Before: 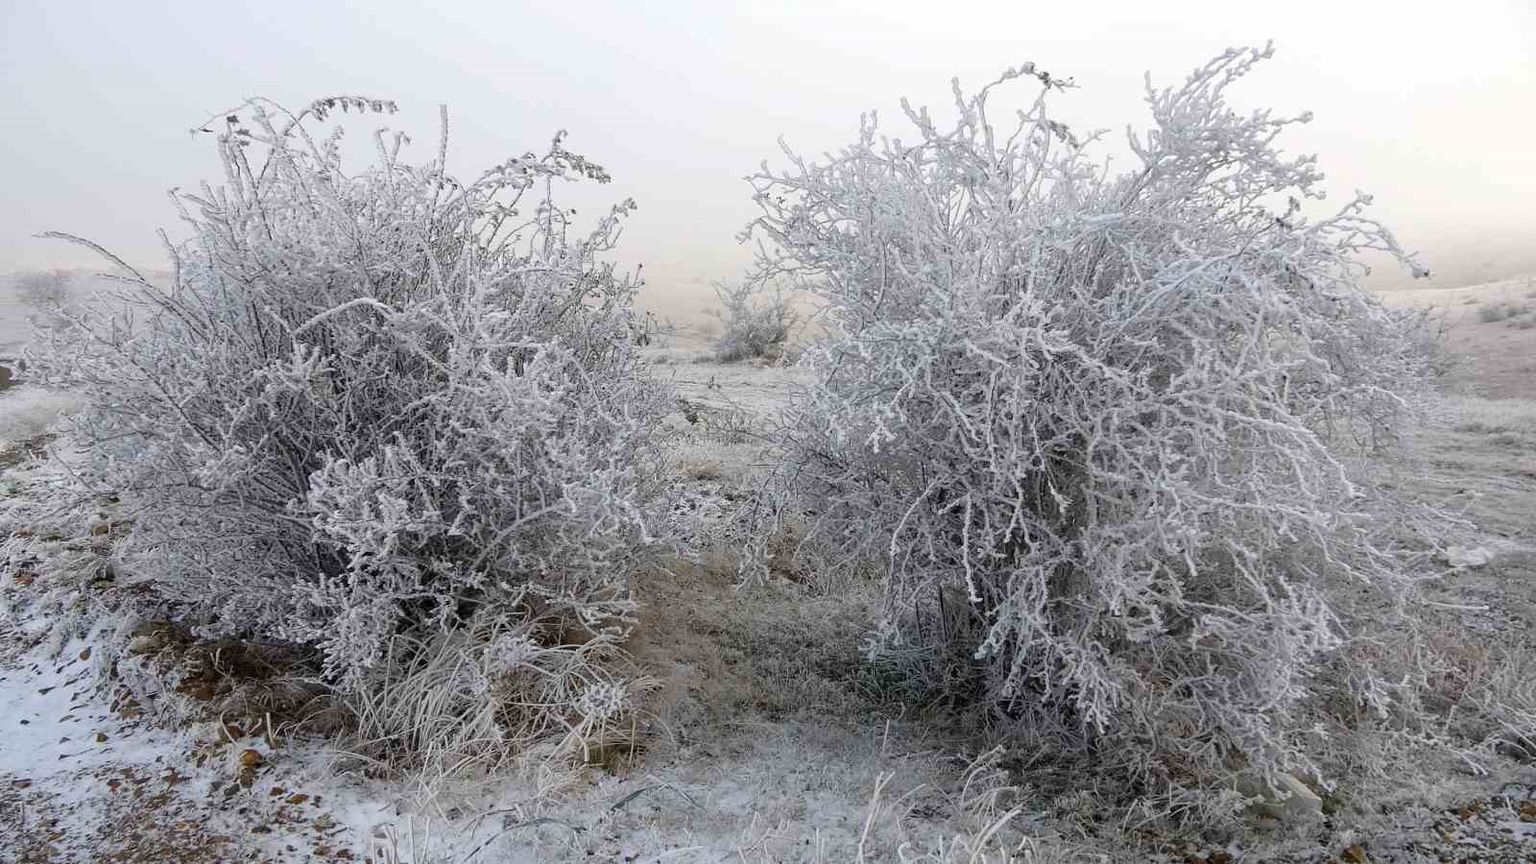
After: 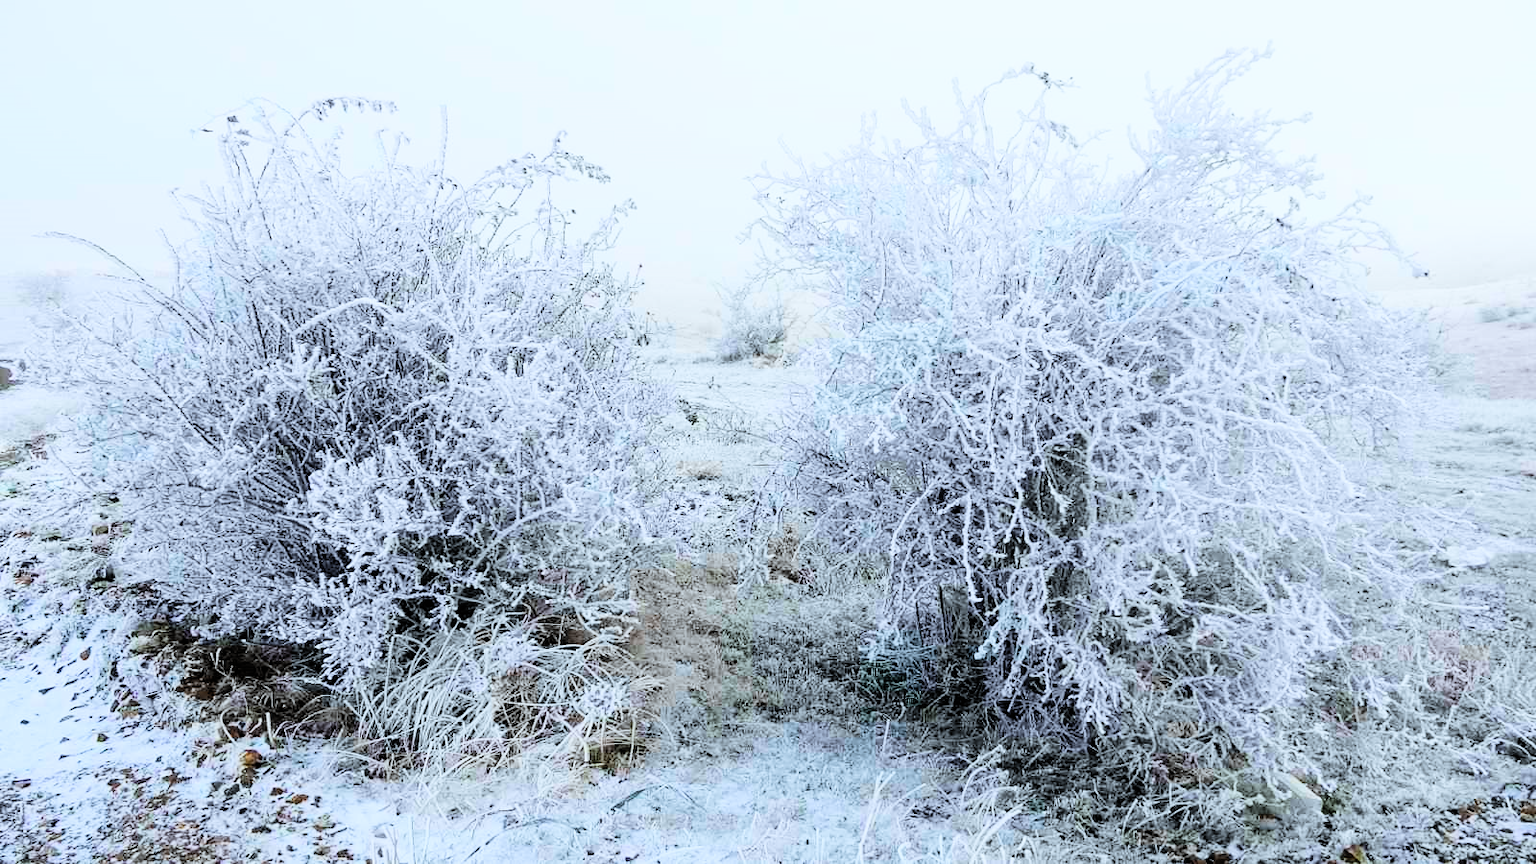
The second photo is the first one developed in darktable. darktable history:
color calibration: illuminant F (fluorescent), F source F9 (Cool White Deluxe 4150 K) – high CRI, x 0.374, y 0.373, temperature 4158.34 K
contrast brightness saturation: contrast 0.2, brightness 0.16, saturation 0.22
exposure: black level correction 0, exposure 0.7 EV, compensate exposure bias true, compensate highlight preservation false
filmic rgb: black relative exposure -5 EV, hardness 2.88, contrast 1.3, highlights saturation mix -30%
